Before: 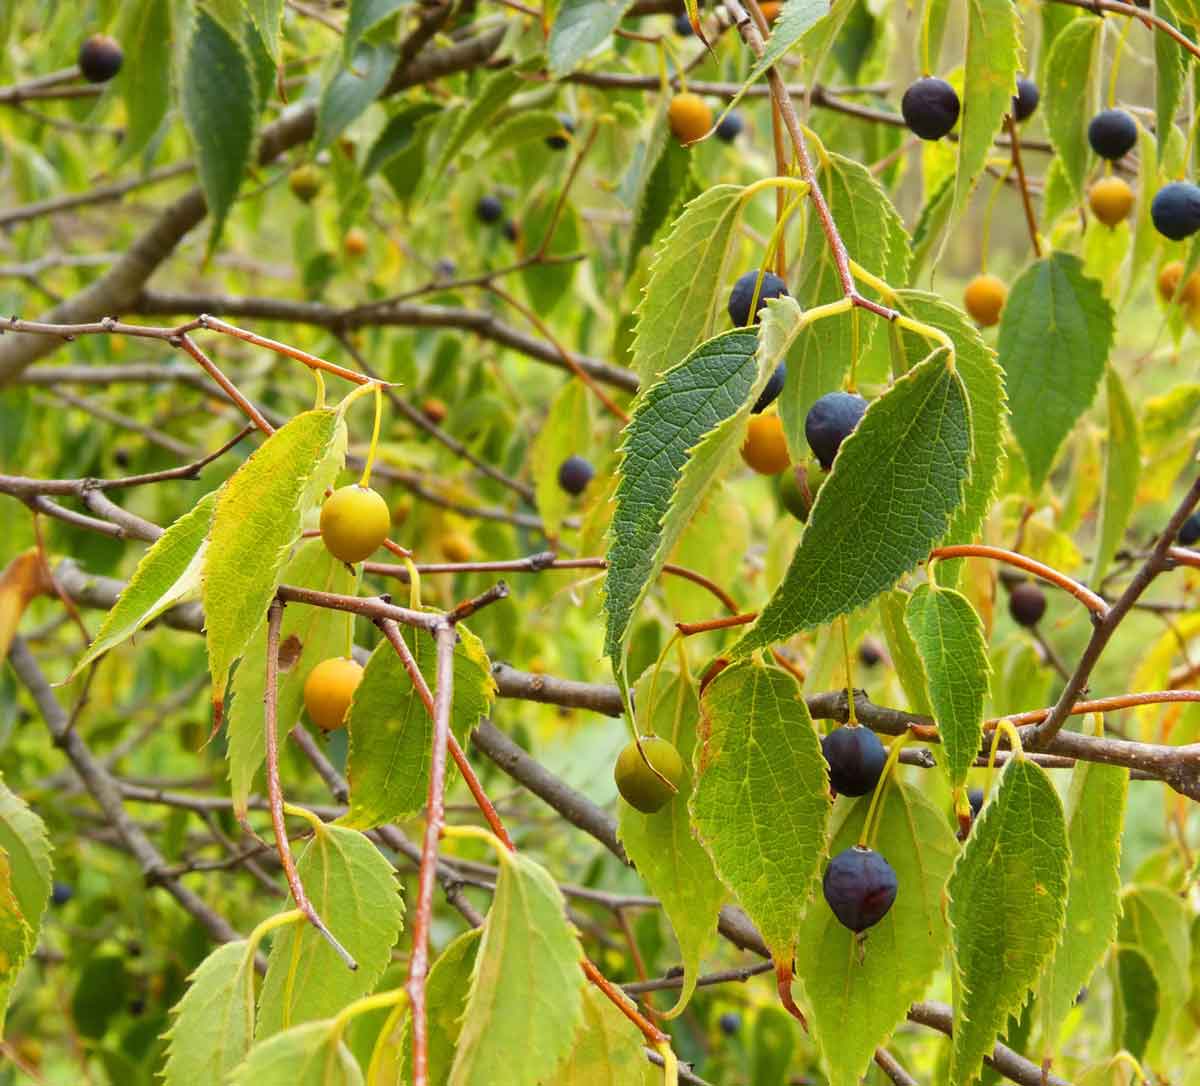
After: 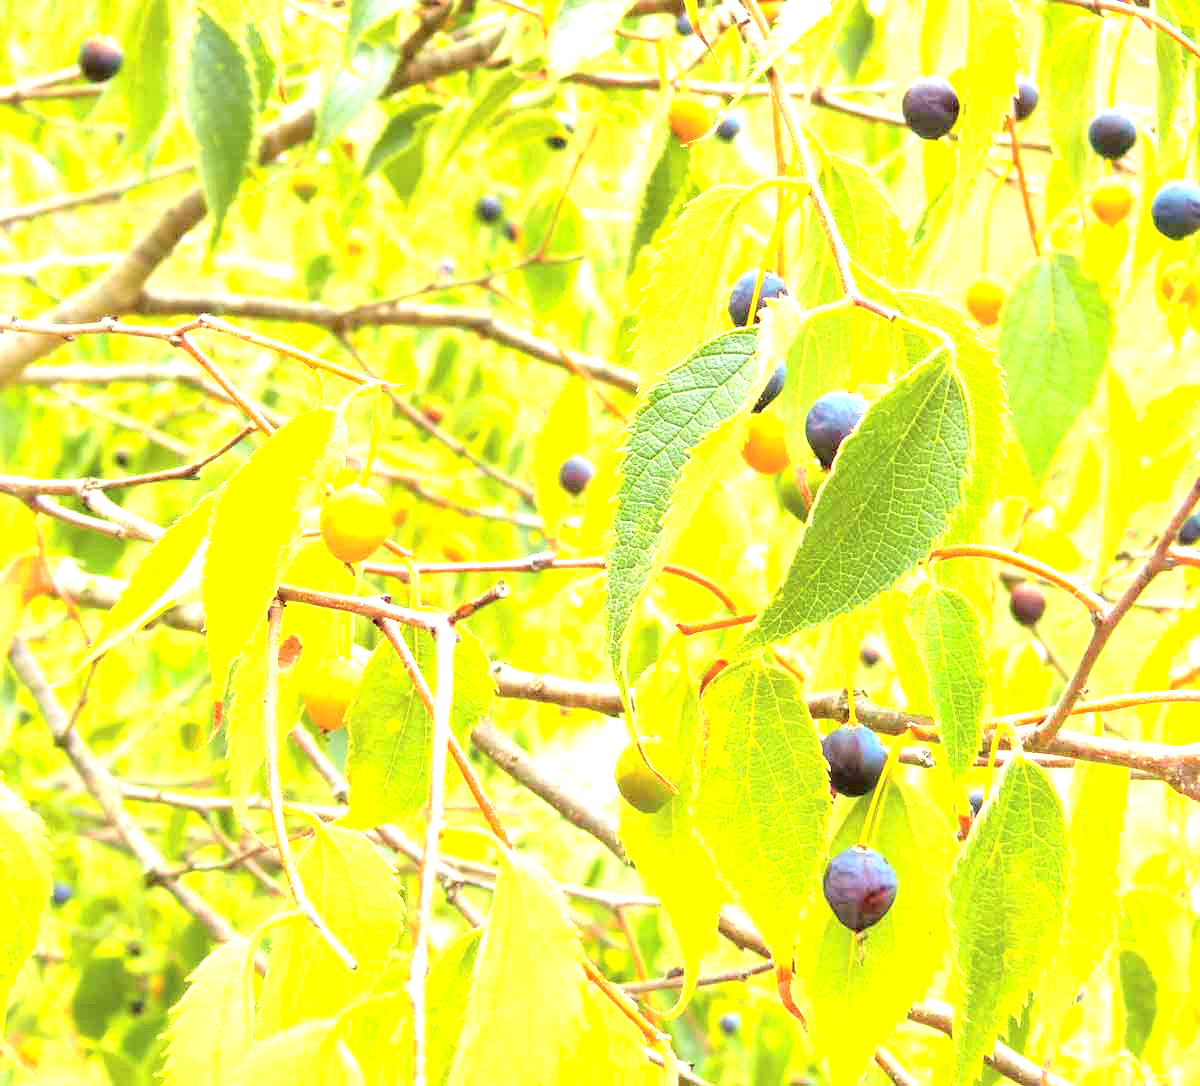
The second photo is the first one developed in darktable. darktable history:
exposure: exposure 2.193 EV, compensate highlight preservation false
tone curve: curves: ch0 [(0, 0.01) (0.052, 0.045) (0.136, 0.133) (0.275, 0.35) (0.43, 0.54) (0.676, 0.751) (0.89, 0.919) (1, 1)]; ch1 [(0, 0) (0.094, 0.081) (0.285, 0.299) (0.385, 0.403) (0.447, 0.429) (0.495, 0.496) (0.544, 0.552) (0.589, 0.612) (0.722, 0.728) (1, 1)]; ch2 [(0, 0) (0.257, 0.217) (0.43, 0.421) (0.498, 0.507) (0.531, 0.544) (0.56, 0.579) (0.625, 0.642) (1, 1)], color space Lab, independent channels, preserve colors none
